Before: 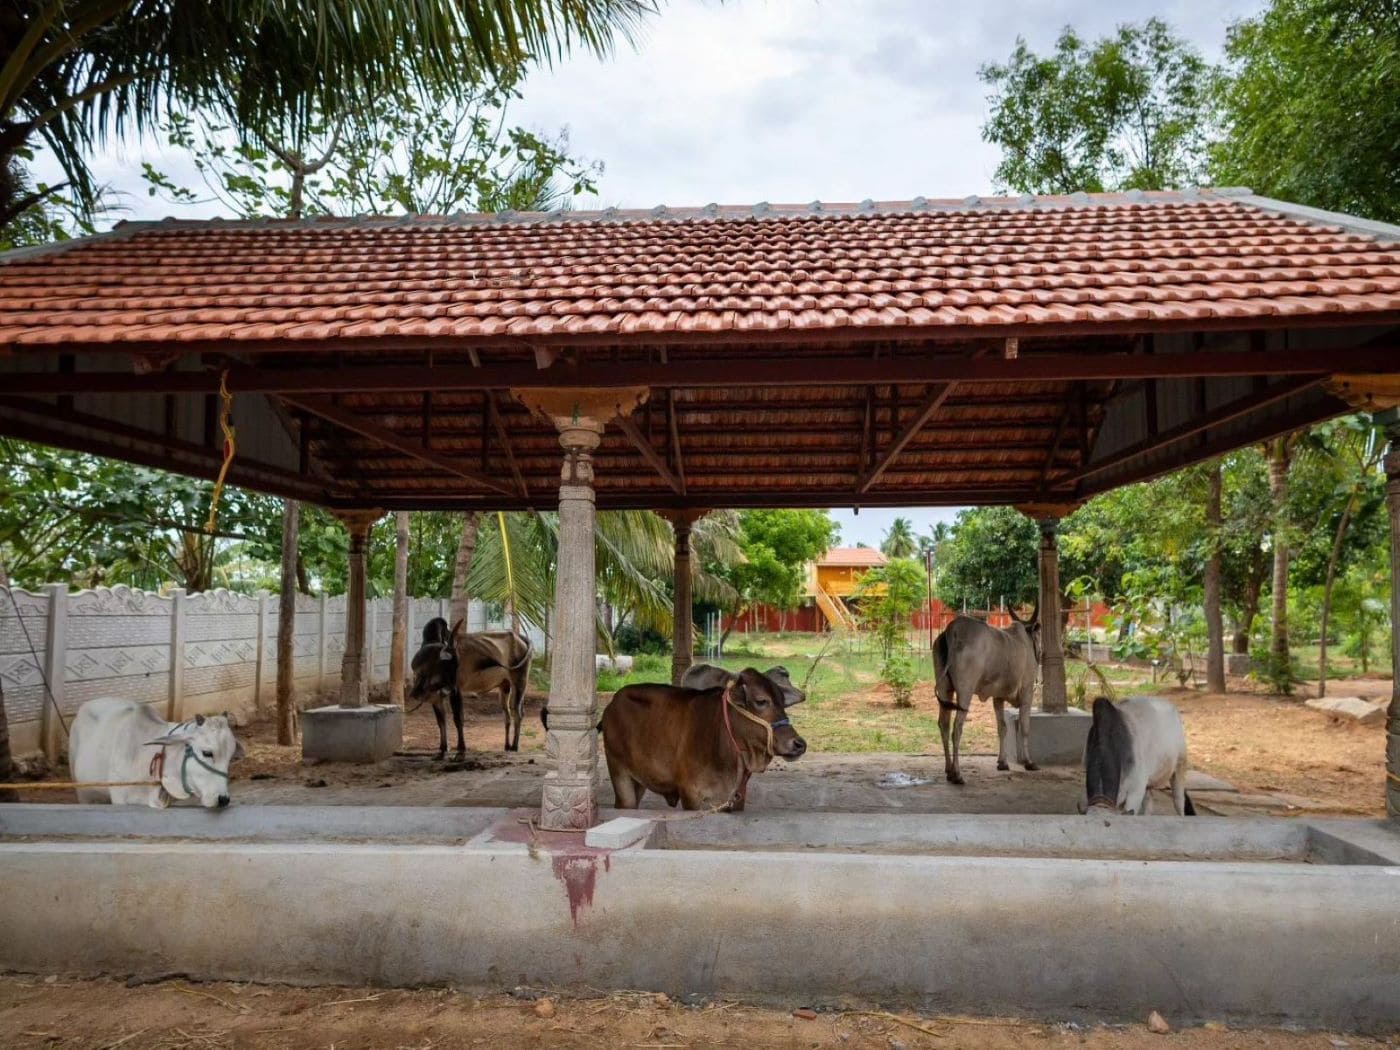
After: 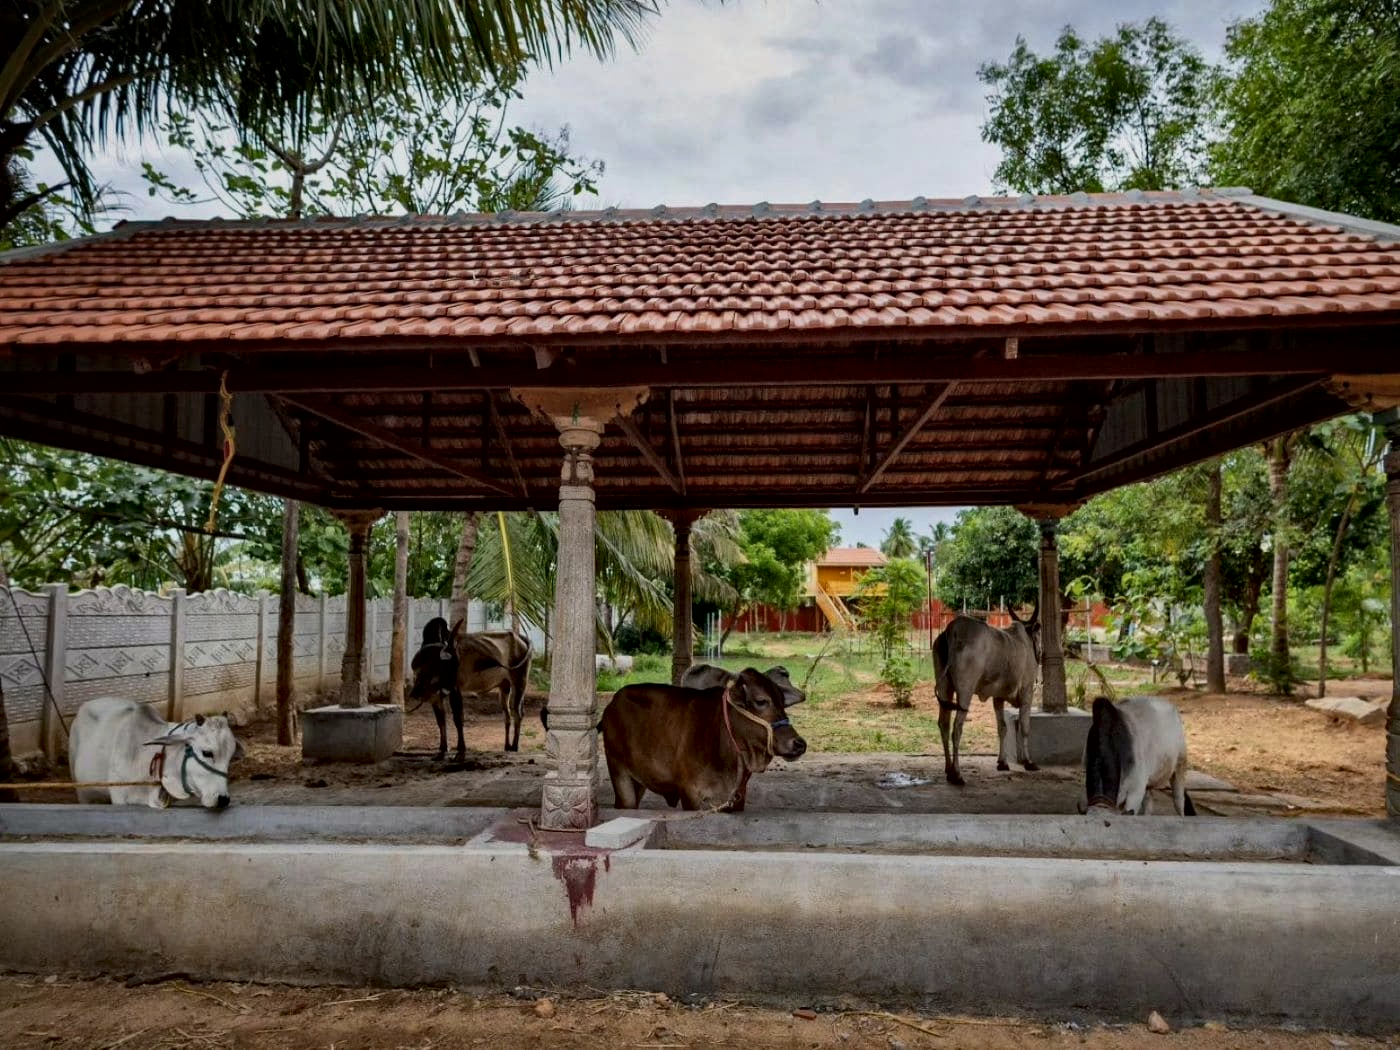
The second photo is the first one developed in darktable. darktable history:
local contrast: mode bilateral grid, contrast 20, coarseness 50, detail 179%, midtone range 0.2
haze removal: compatibility mode true, adaptive false
exposure: exposure -0.582 EV, compensate highlight preservation false
